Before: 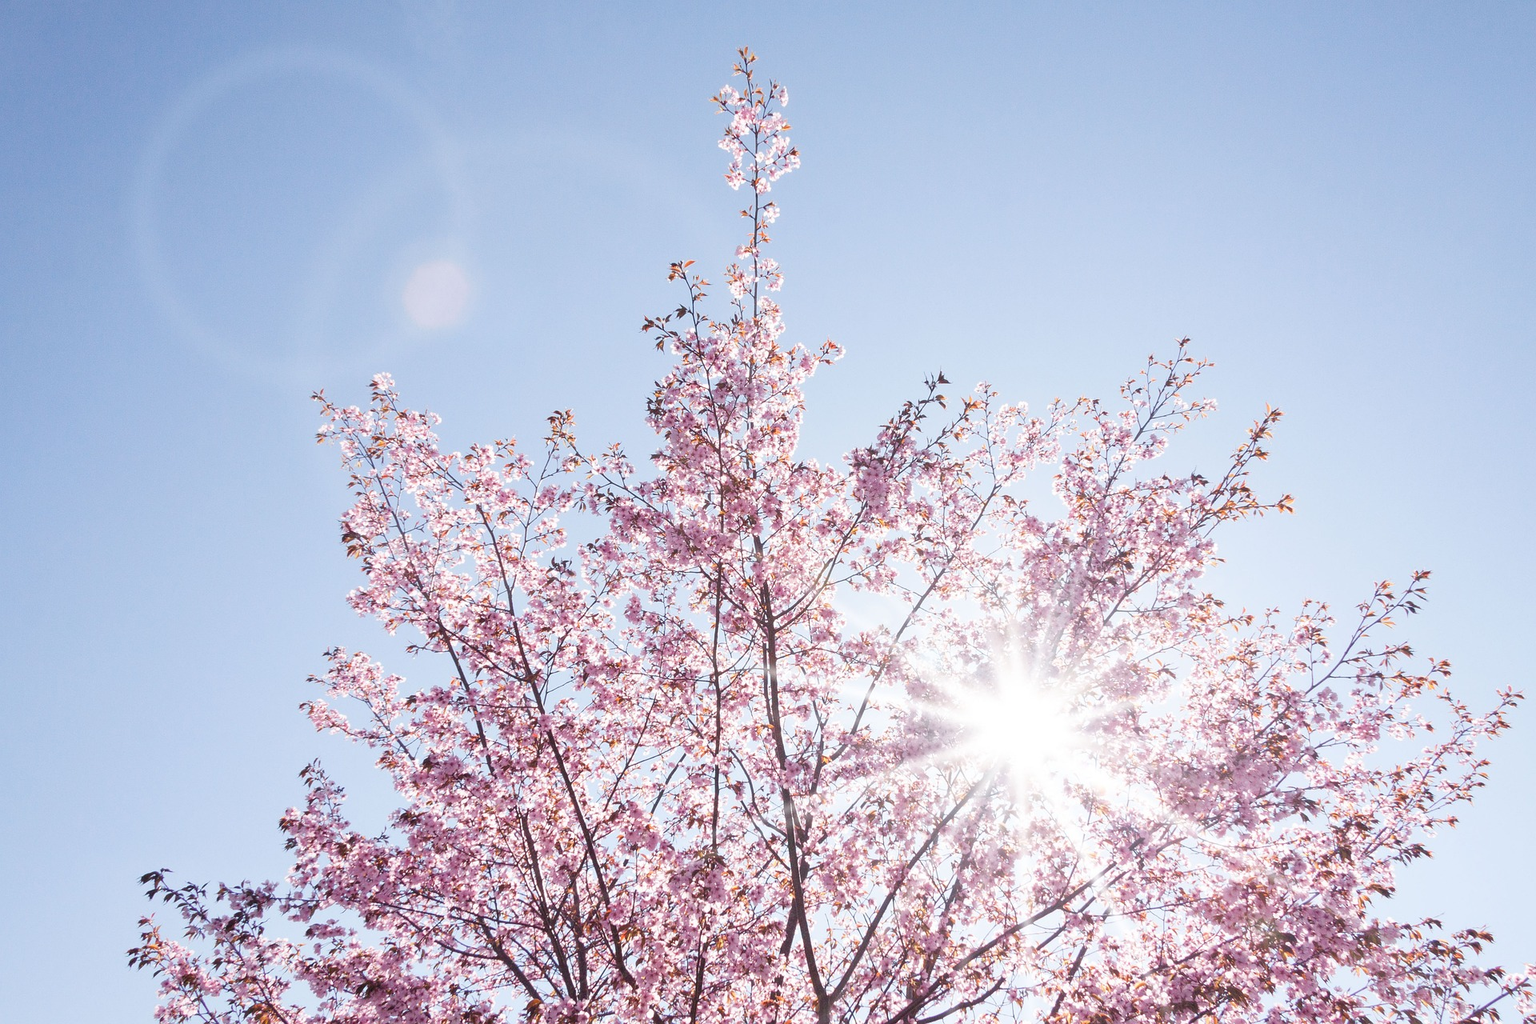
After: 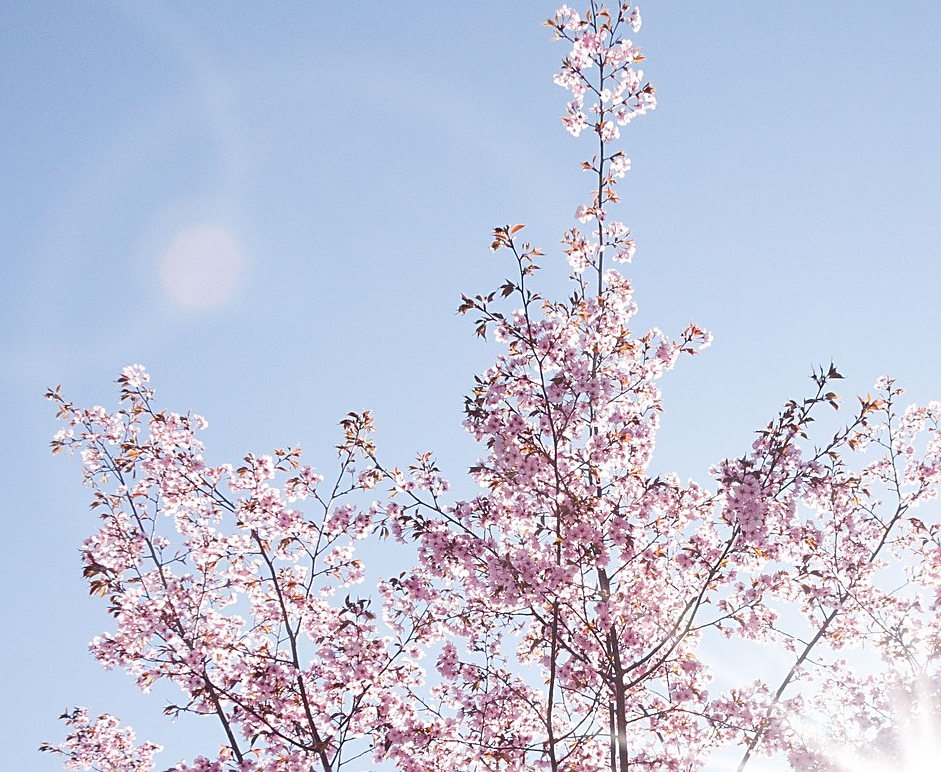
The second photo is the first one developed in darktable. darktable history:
exposure: compensate exposure bias true, compensate highlight preservation false
color zones: curves: ch1 [(0, 0.469) (0.01, 0.469) (0.12, 0.446) (0.248, 0.469) (0.5, 0.5) (0.748, 0.5) (0.99, 0.469) (1, 0.469)]
sharpen: on, module defaults
crop: left 17.947%, top 7.9%, right 33.003%, bottom 31.769%
